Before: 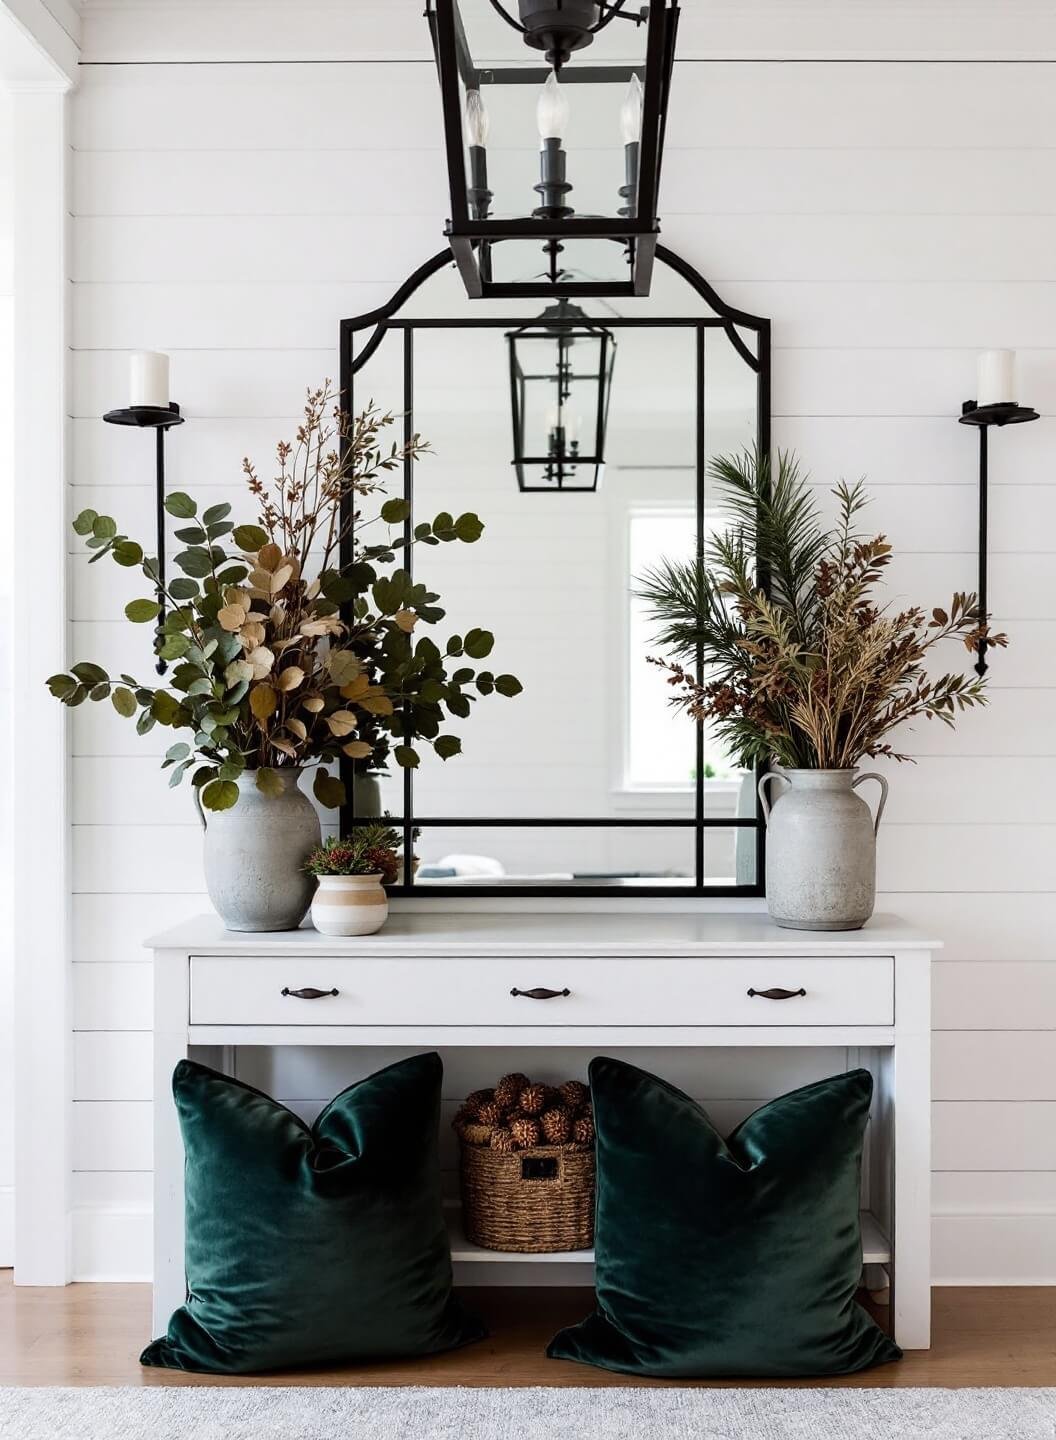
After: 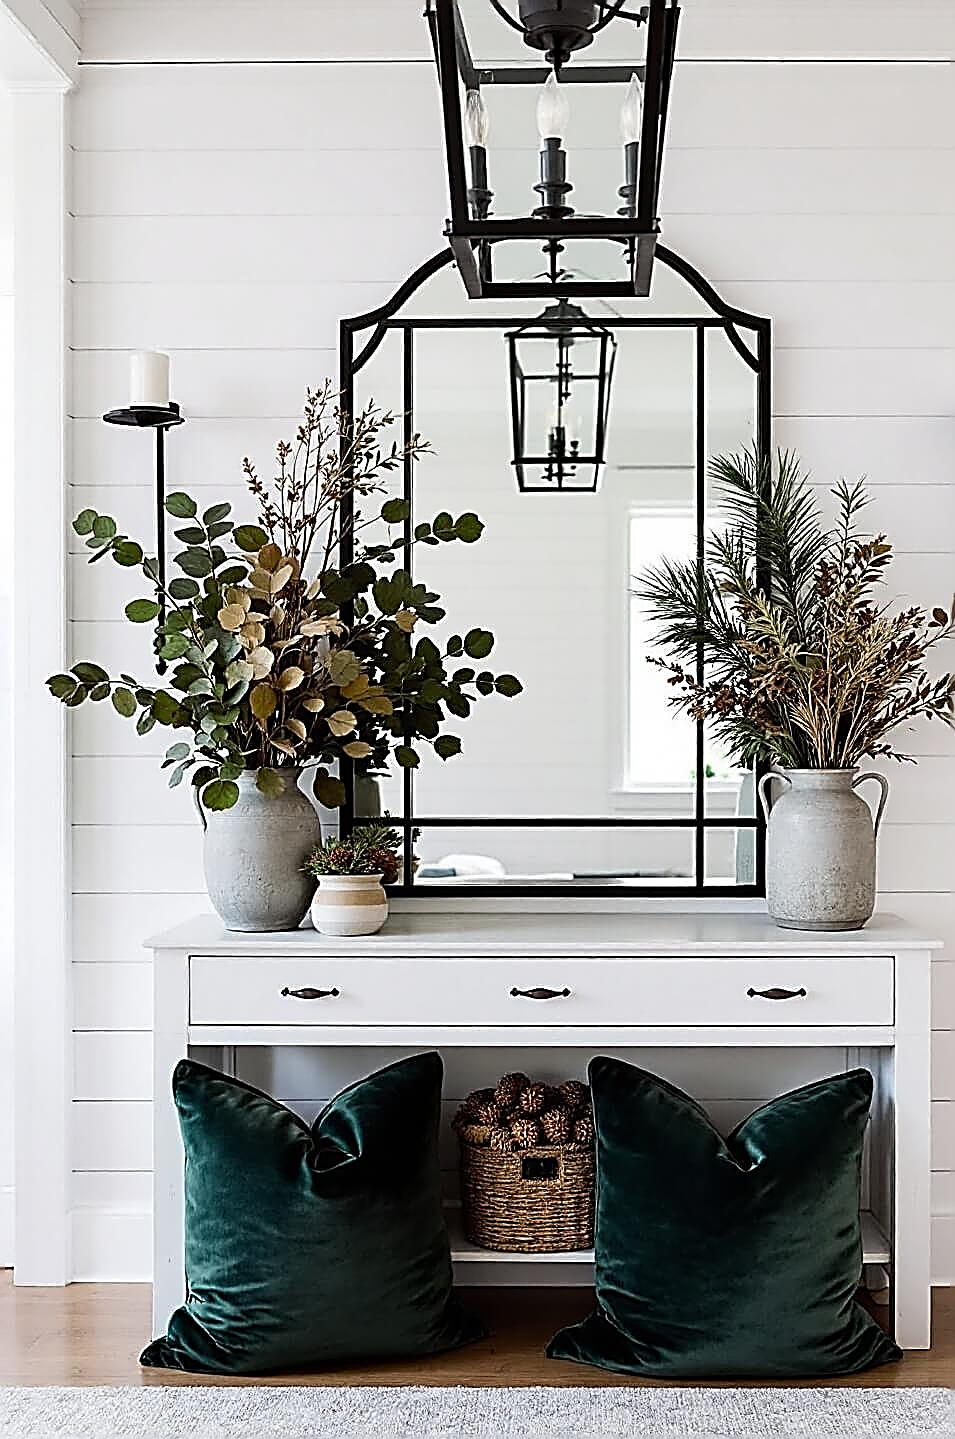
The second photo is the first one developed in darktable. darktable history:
color calibration: illuminant same as pipeline (D50), adaptation none (bypass)
color zones: curves: ch2 [(0, 0.5) (0.143, 0.517) (0.286, 0.571) (0.429, 0.522) (0.571, 0.5) (0.714, 0.5) (0.857, 0.5) (1, 0.5)]
crop: right 9.509%, bottom 0.031%
sharpen: amount 2
